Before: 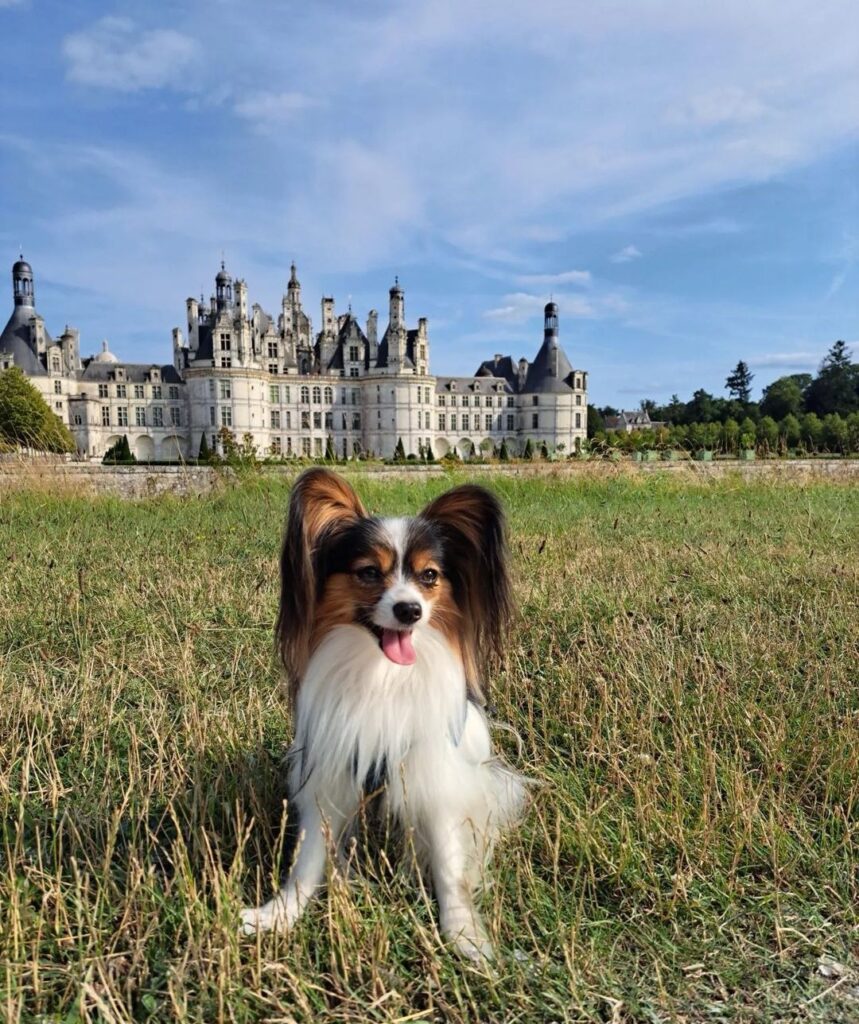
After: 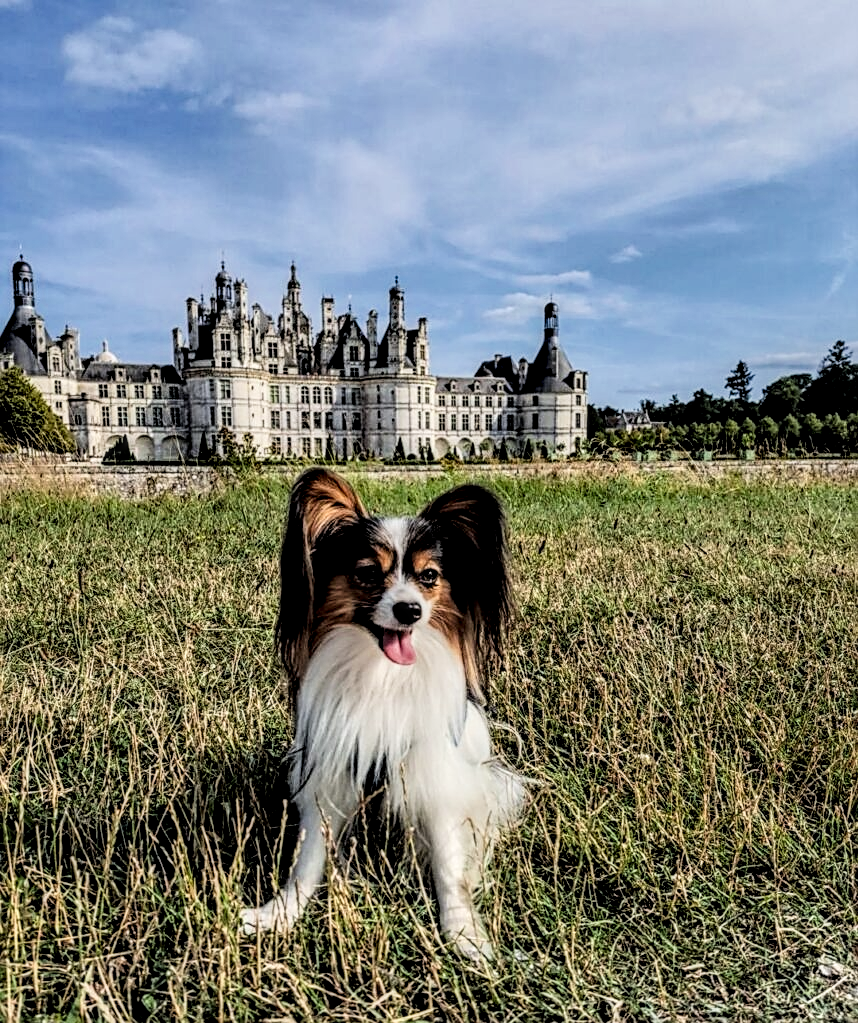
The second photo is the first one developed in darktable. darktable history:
crop and rotate: left 0.091%, bottom 0.003%
local contrast: highlights 0%, shadows 2%, detail 181%
sharpen: on, module defaults
tone equalizer: on, module defaults
filmic rgb: black relative exposure -4.99 EV, white relative exposure 3.96 EV, hardness 2.91, contrast 1.393
